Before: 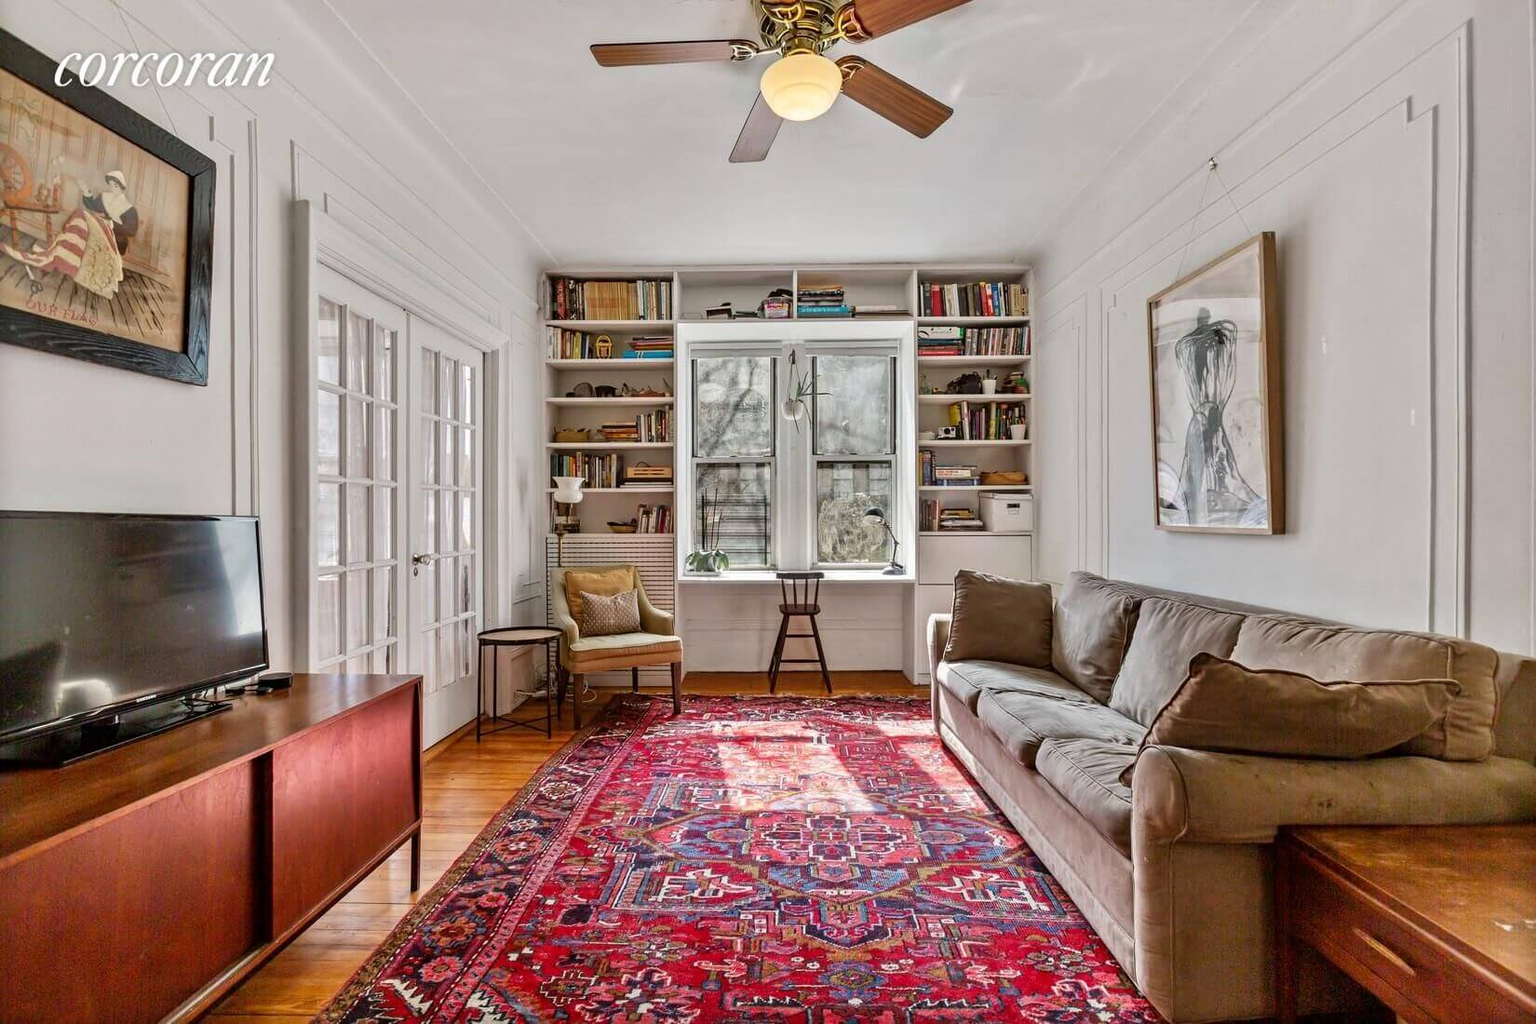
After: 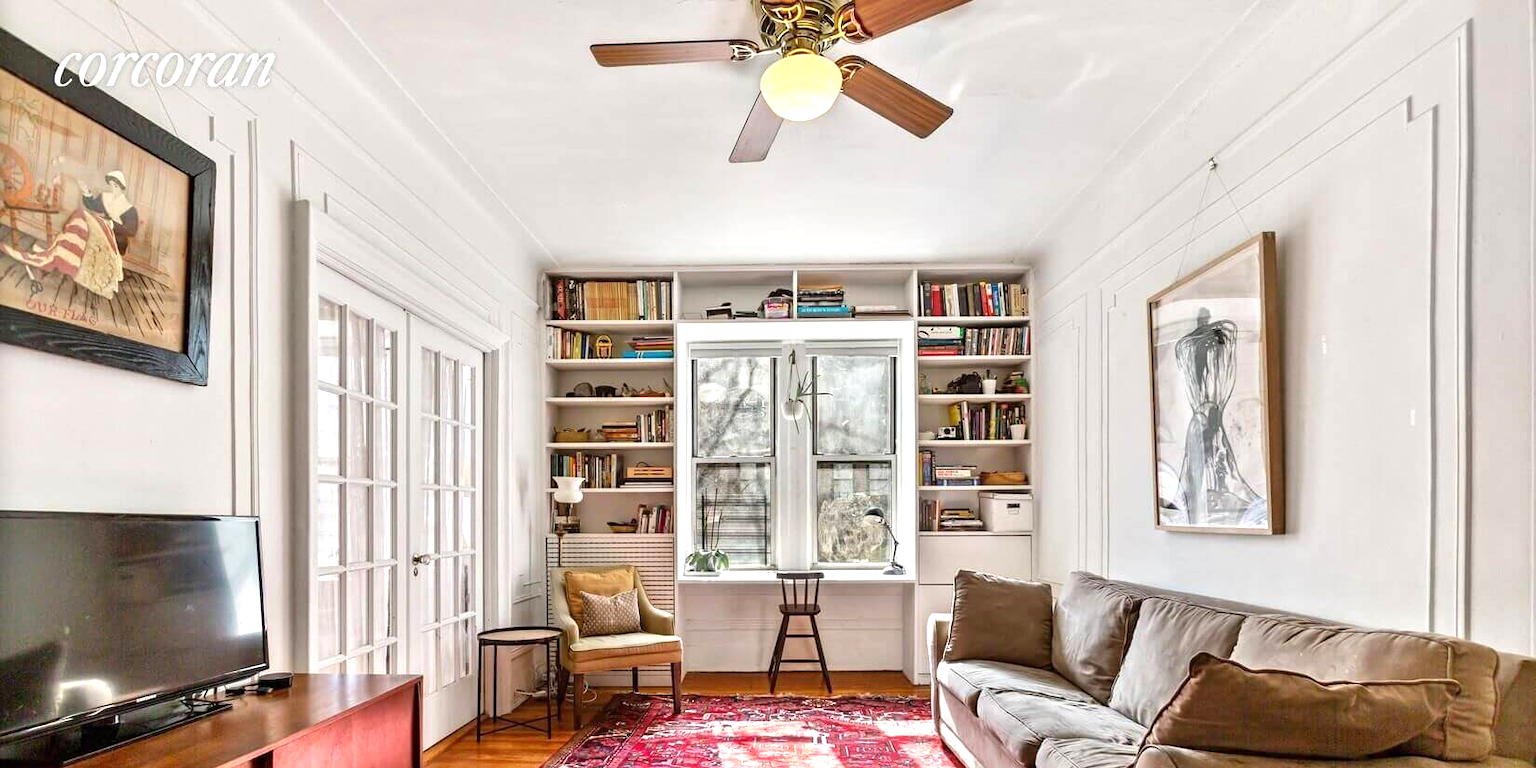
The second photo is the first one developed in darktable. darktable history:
exposure: exposure 0.66 EV, compensate highlight preservation false
crop: bottom 24.987%
